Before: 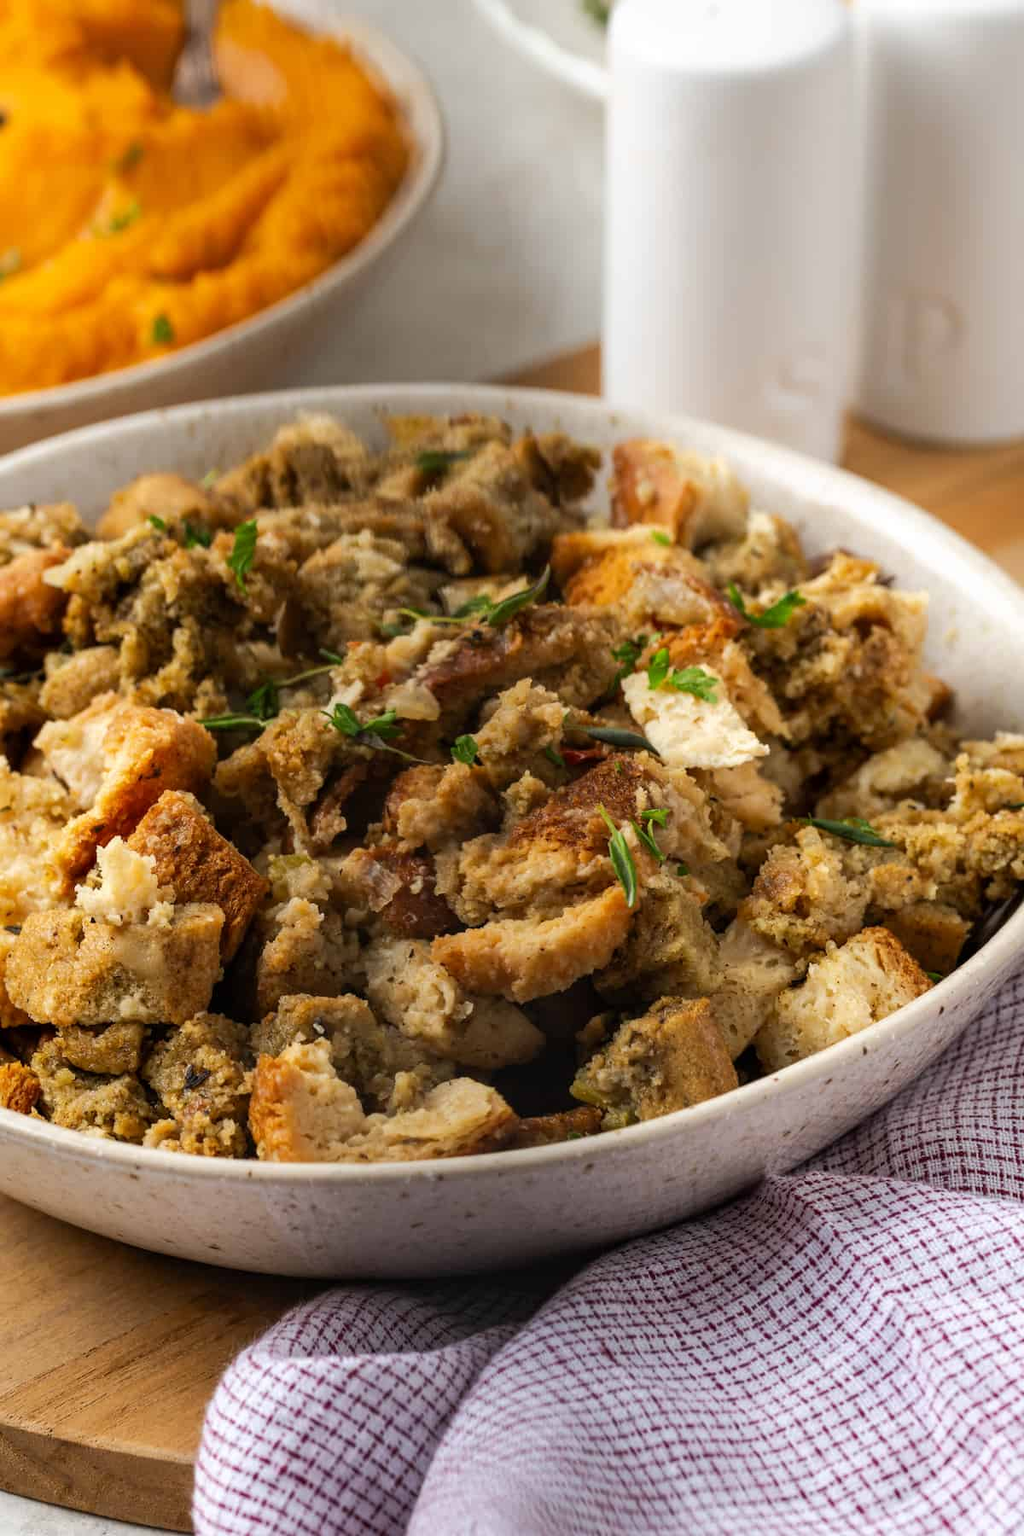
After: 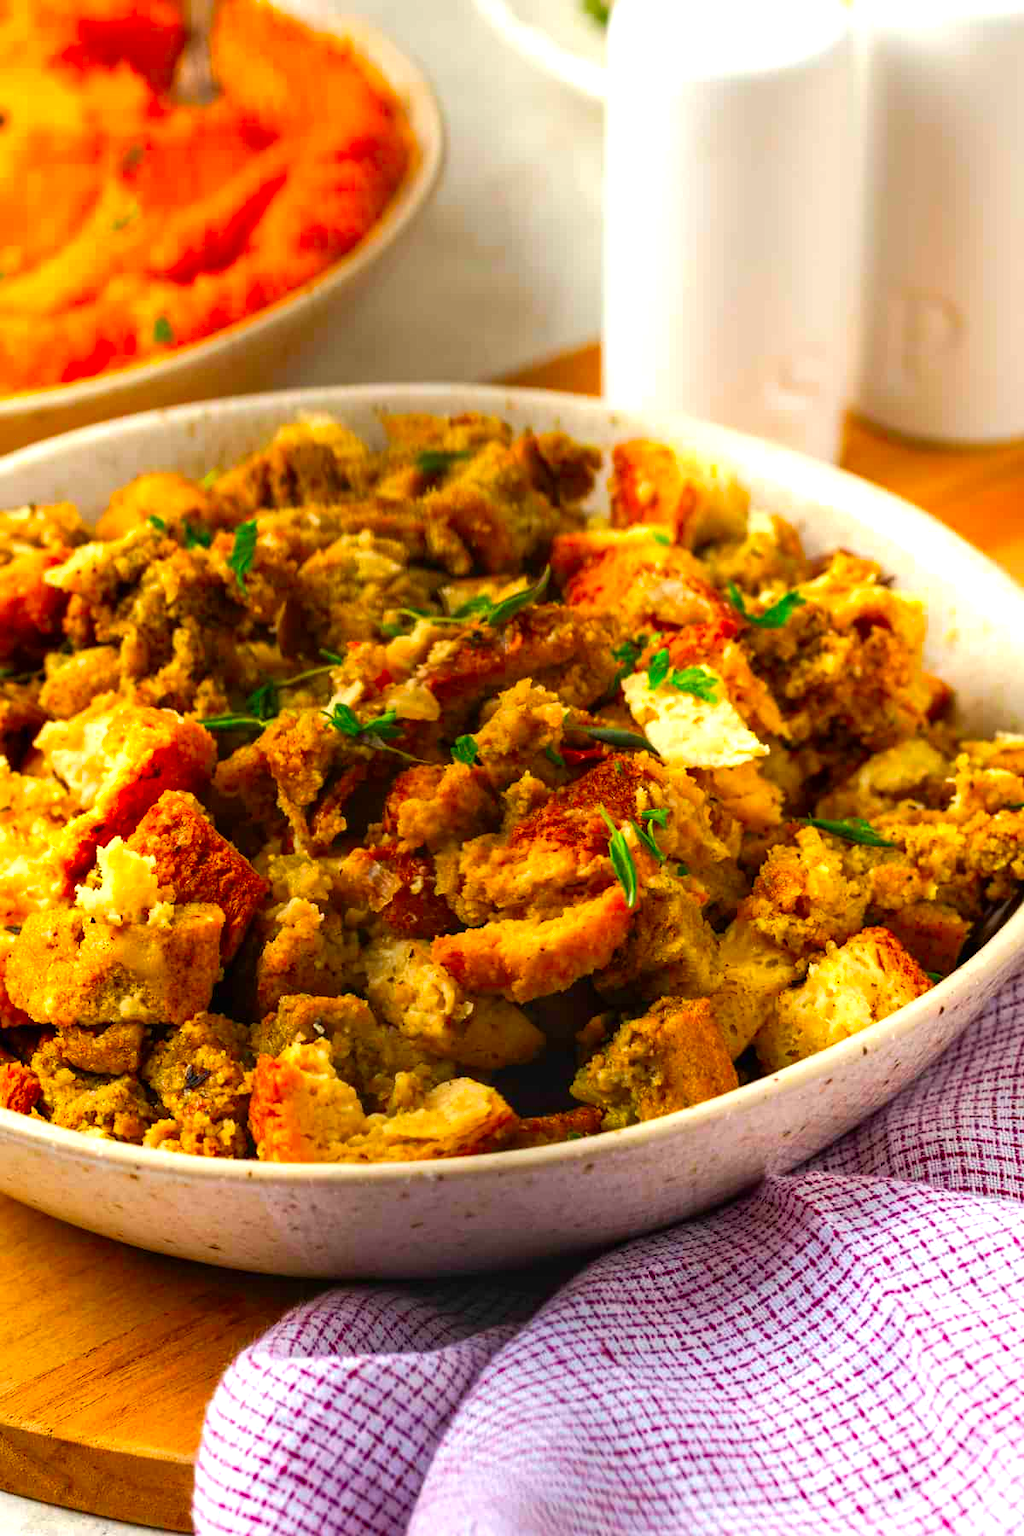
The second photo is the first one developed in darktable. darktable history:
color balance rgb: highlights gain › luminance 6.073%, highlights gain › chroma 1.208%, highlights gain › hue 89.21°, linear chroma grading › shadows 15.441%, perceptual saturation grading › global saturation 0.467%, perceptual brilliance grading › global brilliance 12.797%, global vibrance 20%
color correction: highlights b* 0.019, saturation 1.82
